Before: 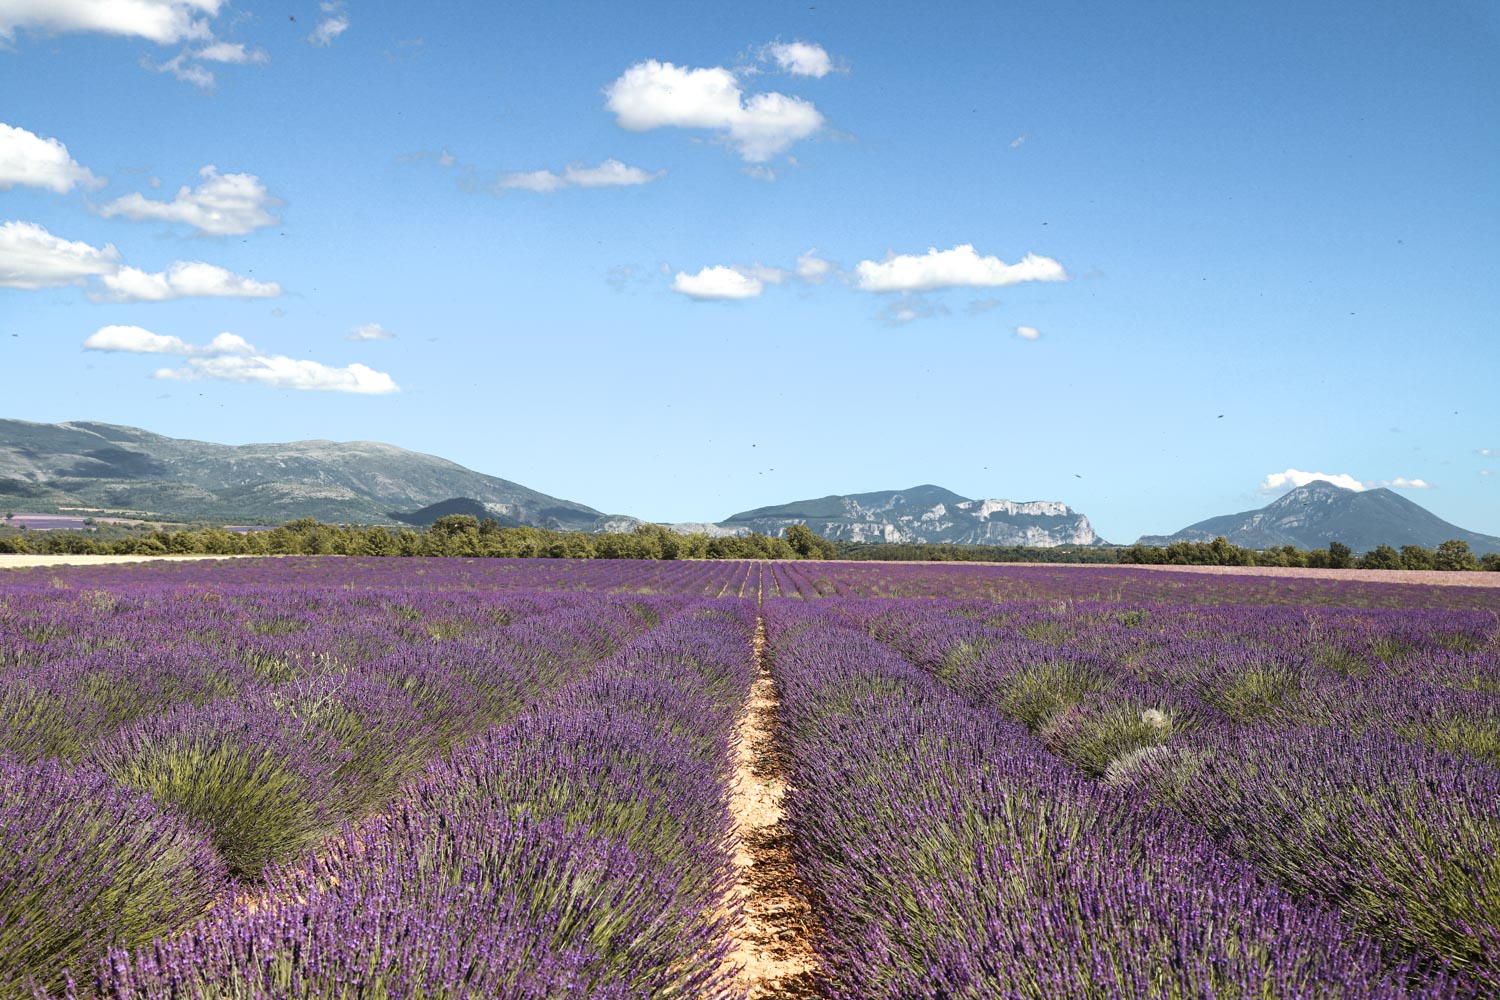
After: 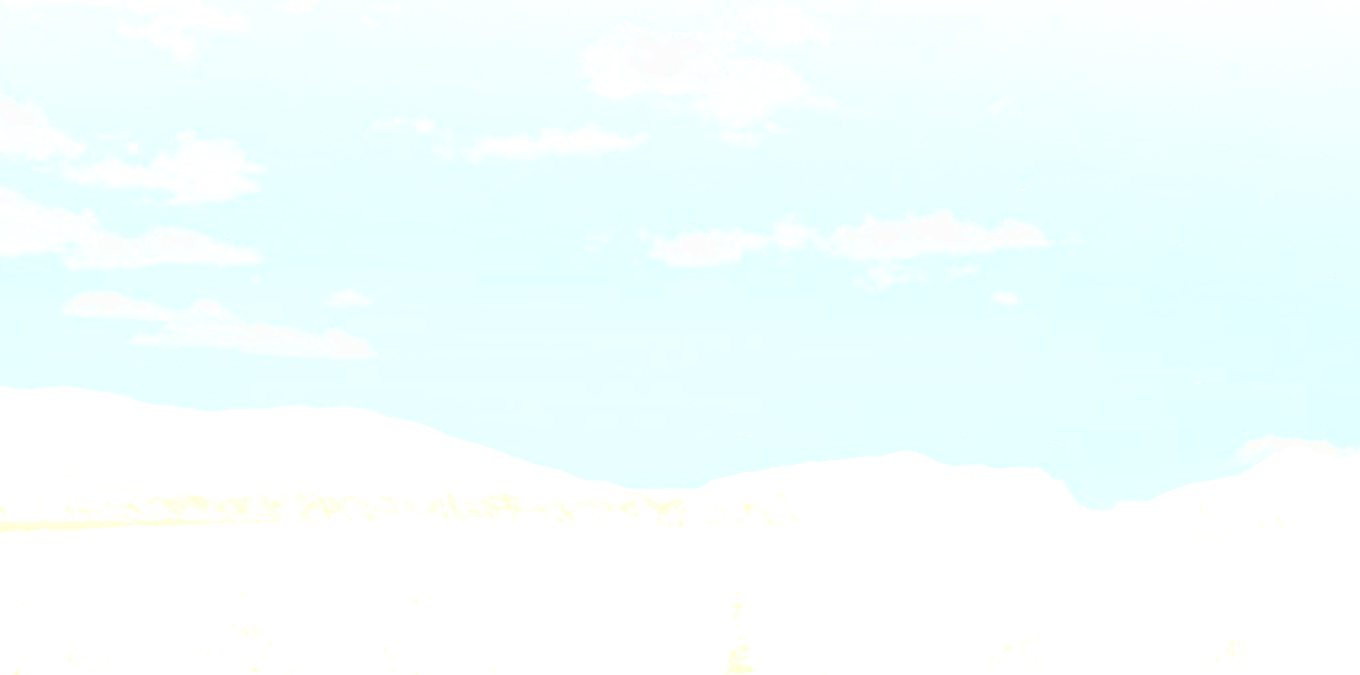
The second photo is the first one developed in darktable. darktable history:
bloom: size 85%, threshold 5%, strength 85%
levels: levels [0.031, 0.5, 0.969]
crop: left 1.509%, top 3.452%, right 7.696%, bottom 28.452%
